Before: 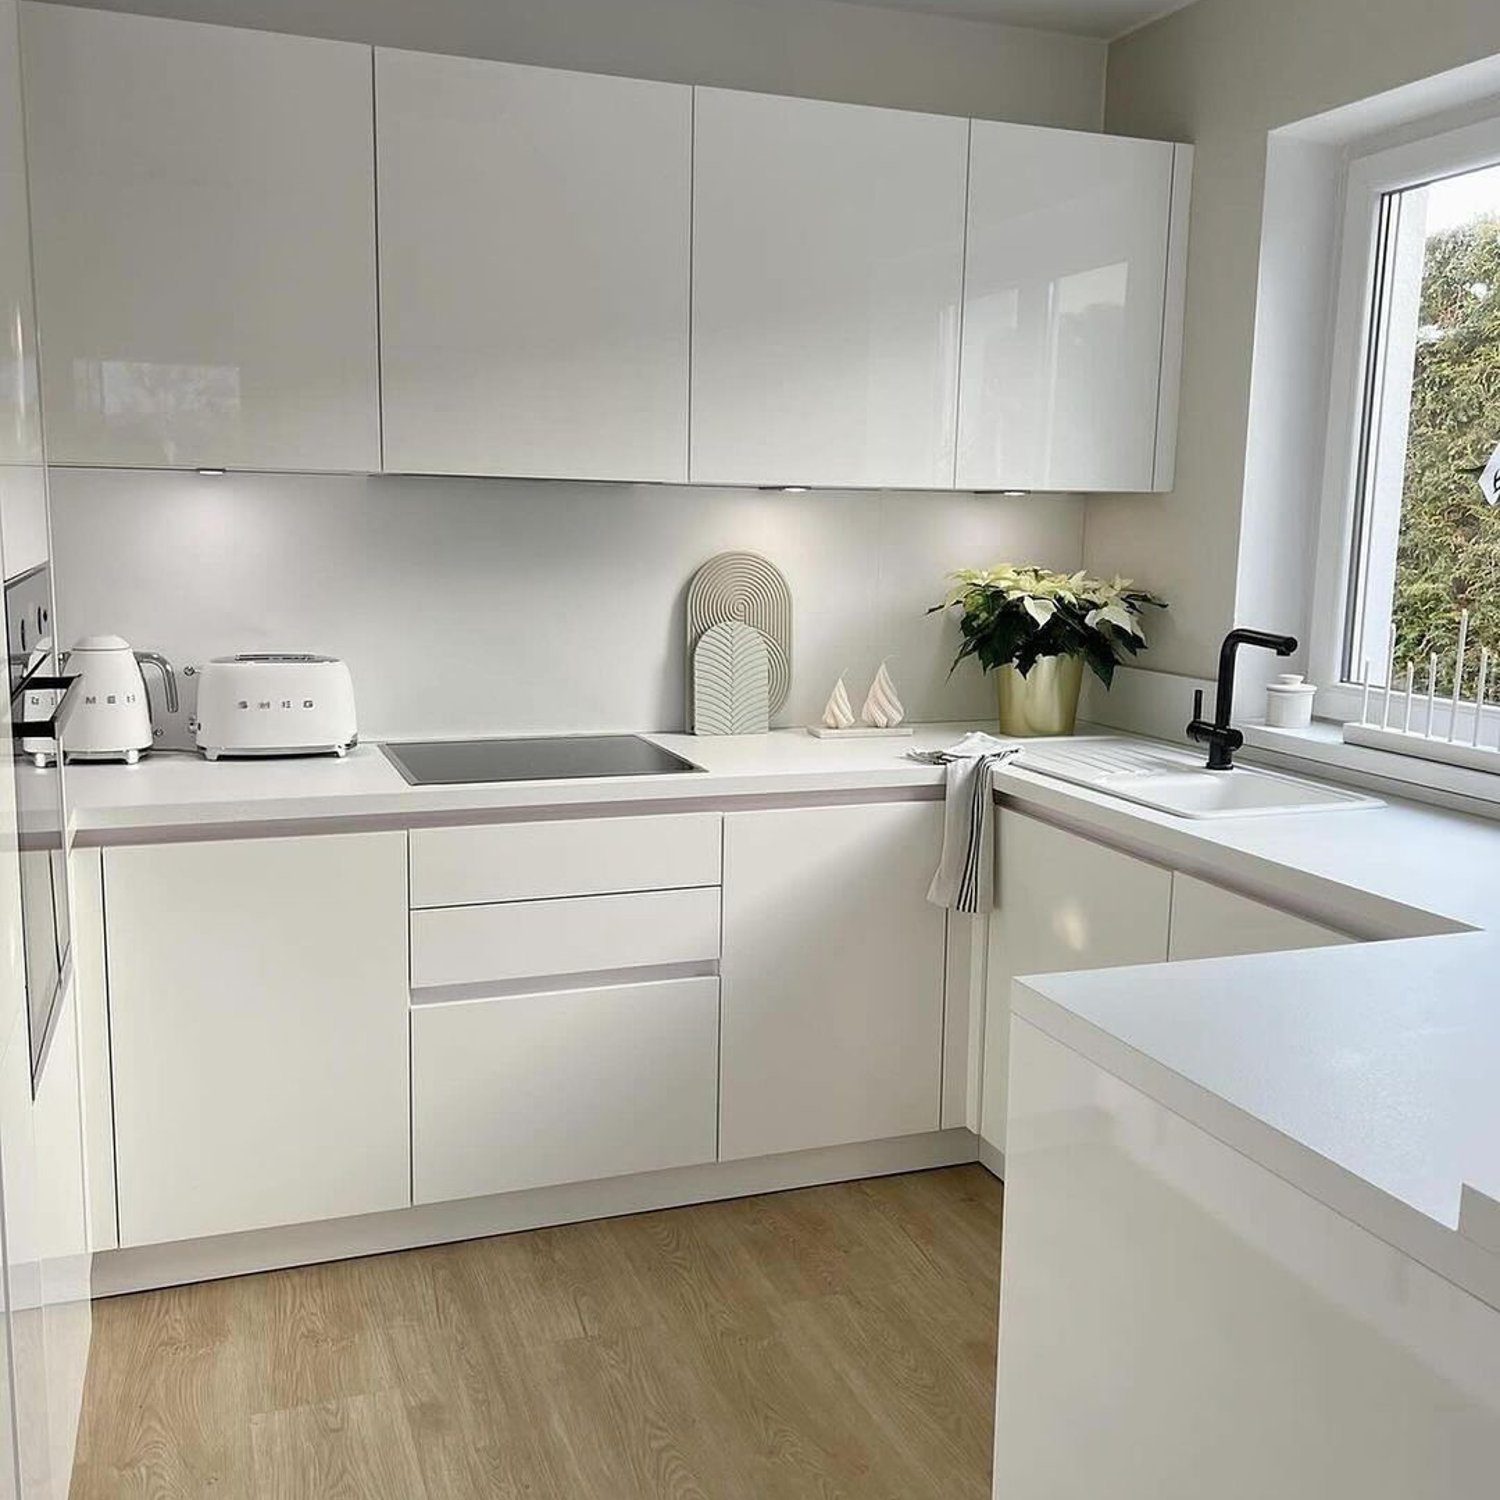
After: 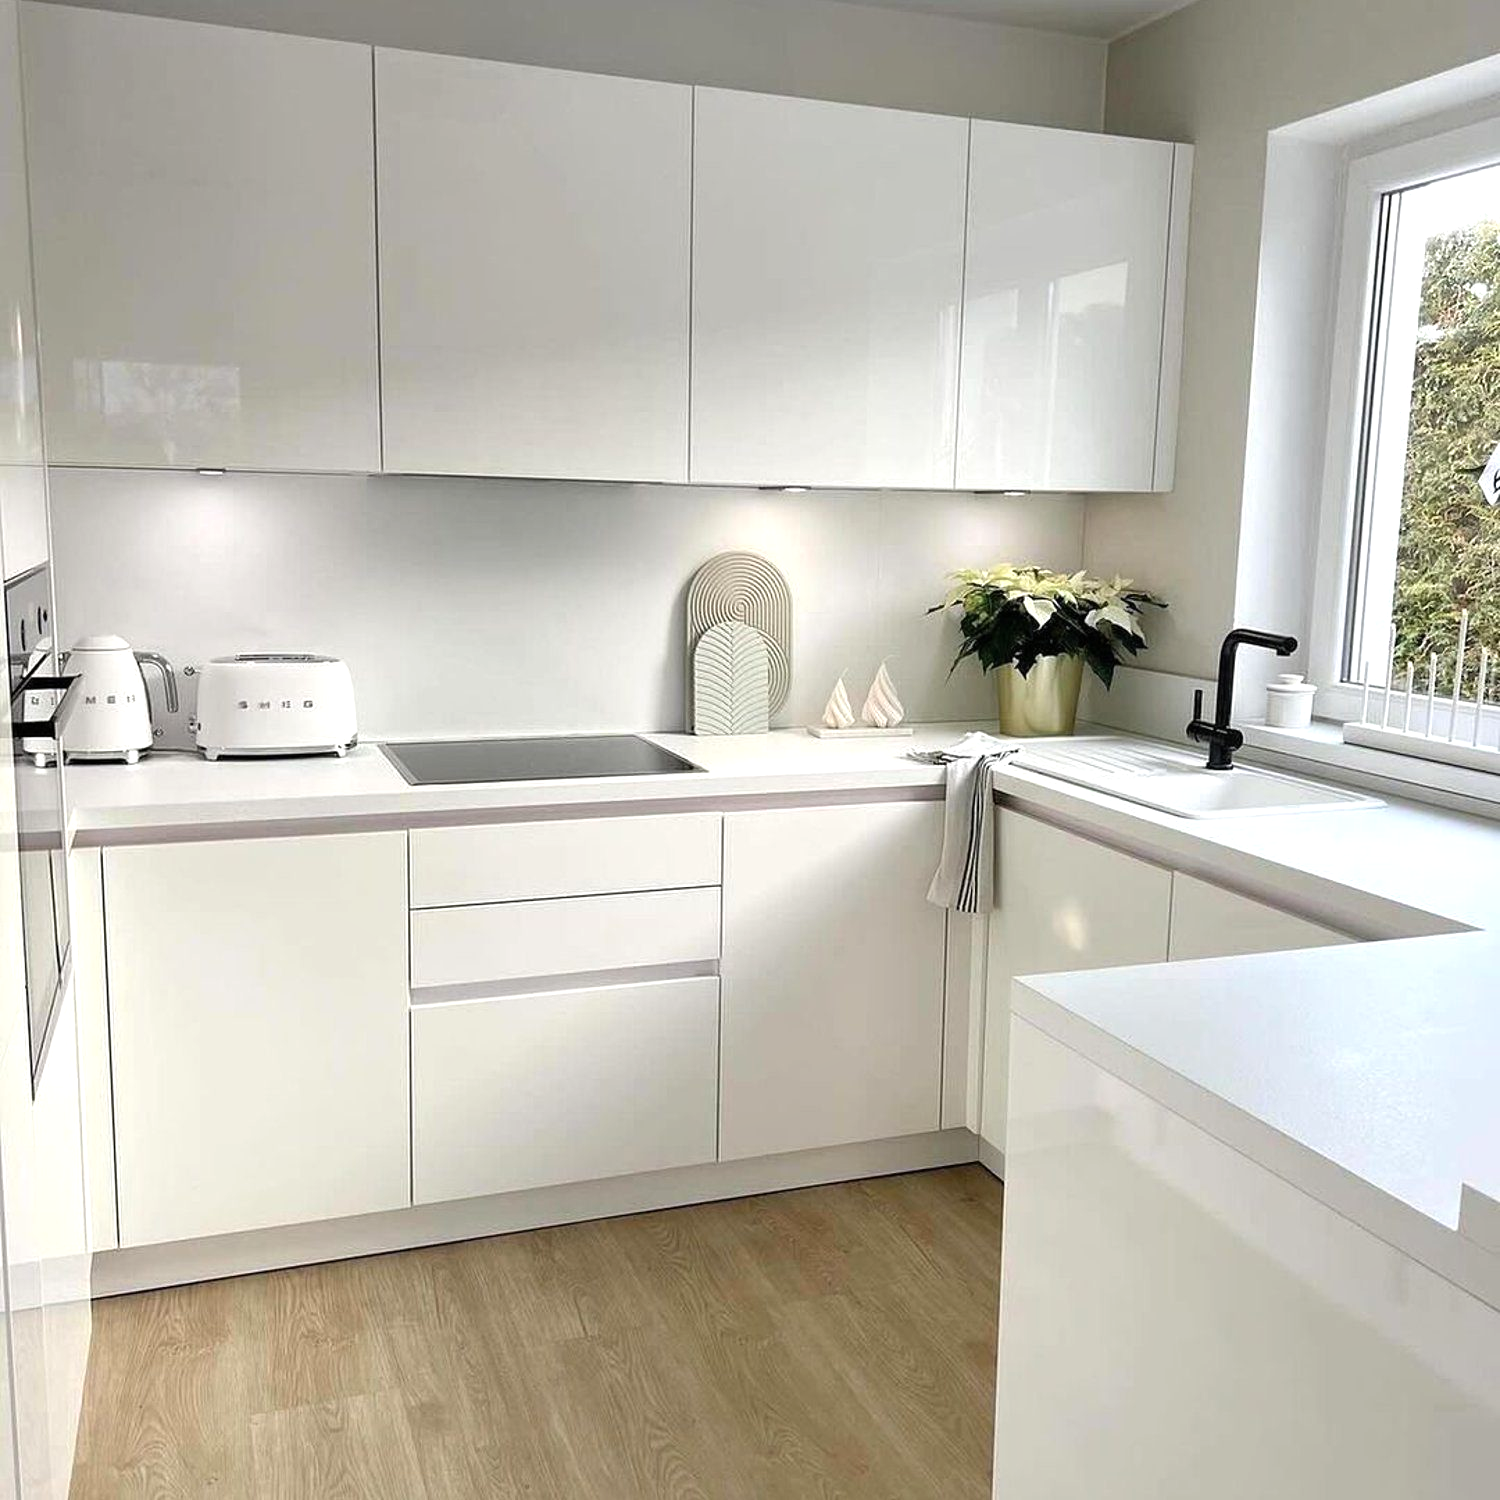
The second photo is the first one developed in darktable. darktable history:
tone equalizer: -8 EV -0.441 EV, -7 EV -0.356 EV, -6 EV -0.368 EV, -5 EV -0.249 EV, -3 EV 0.223 EV, -2 EV 0.325 EV, -1 EV 0.366 EV, +0 EV 0.427 EV
